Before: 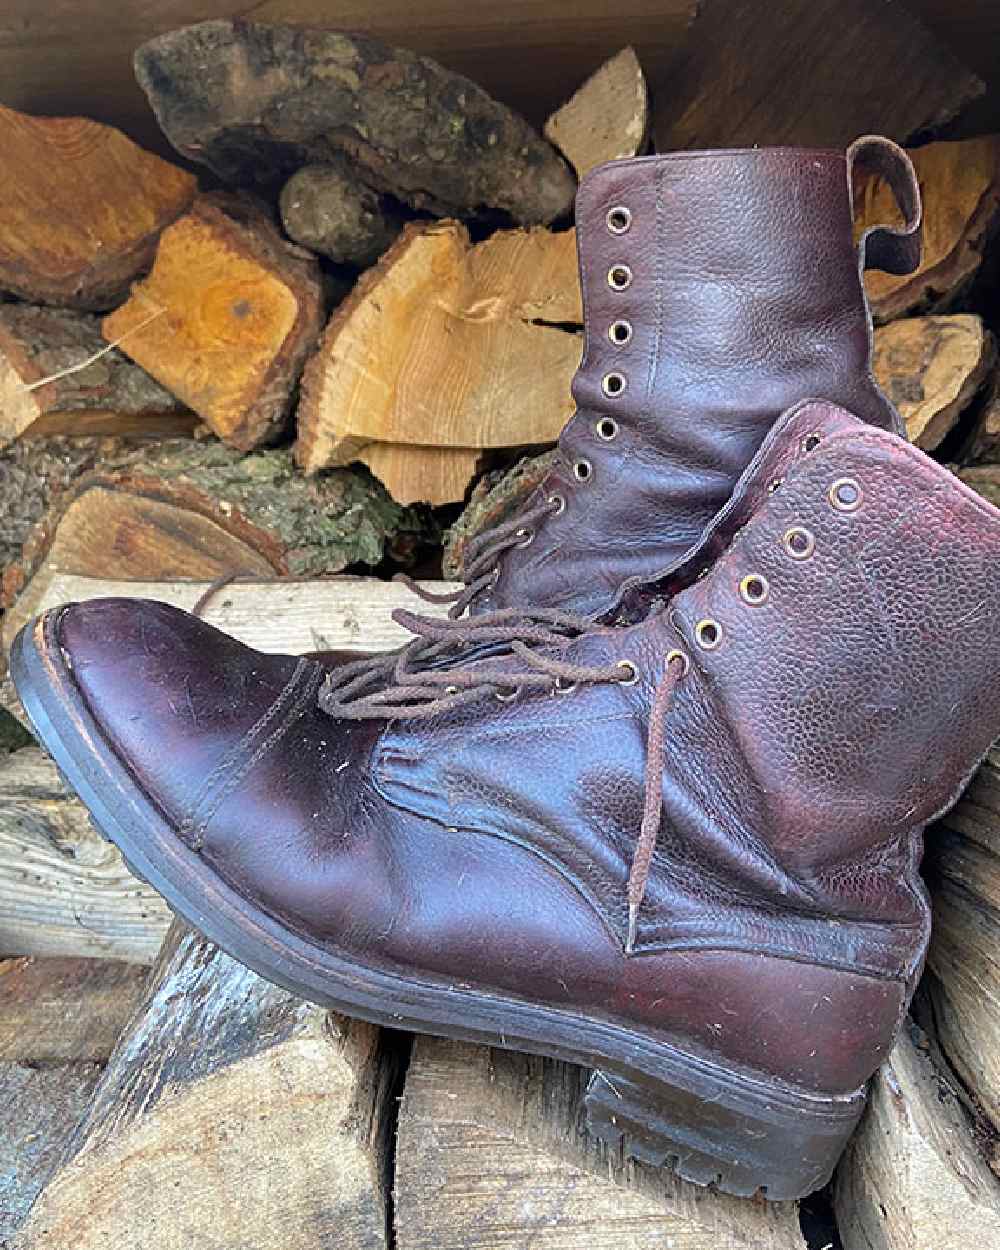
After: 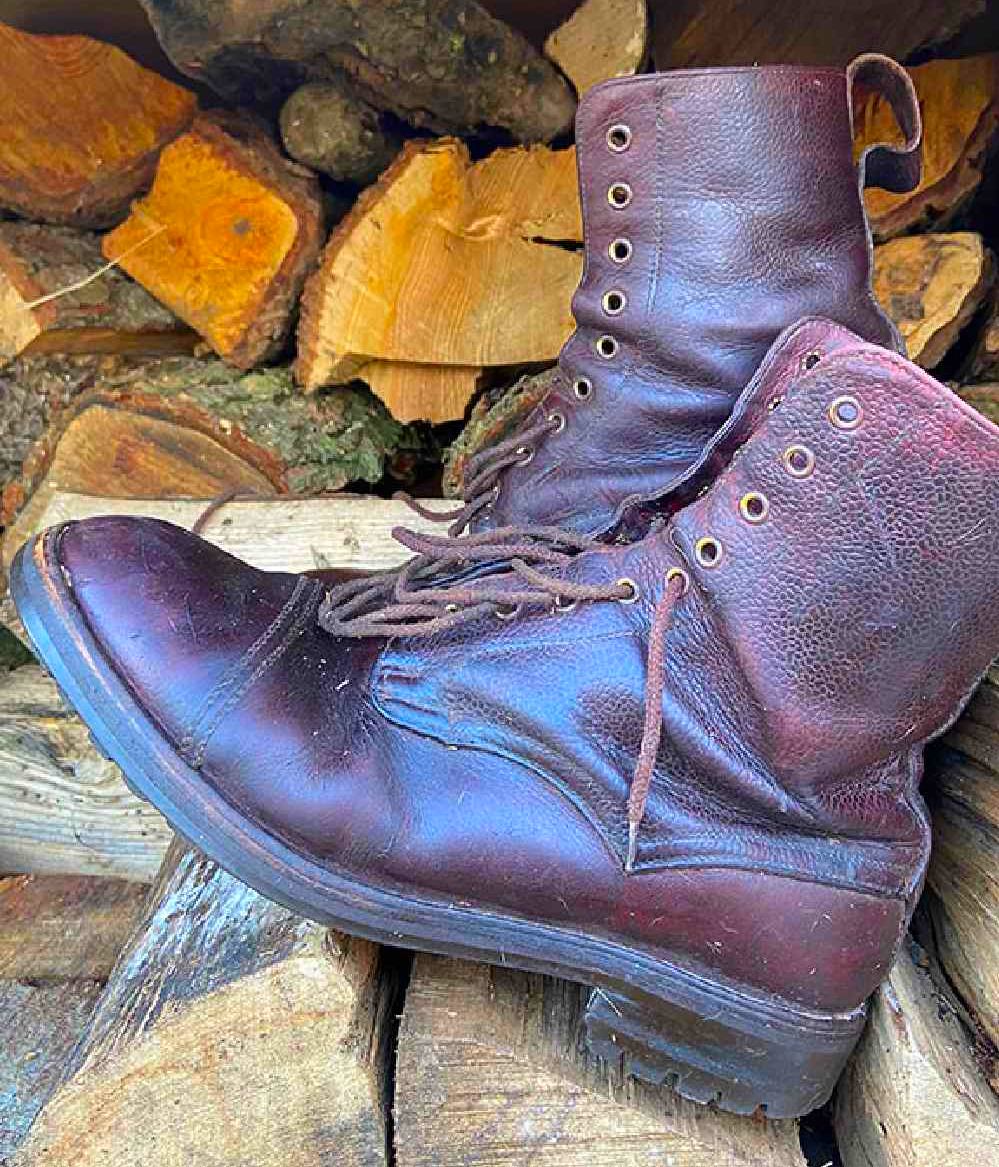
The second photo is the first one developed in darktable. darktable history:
crop and rotate: top 6.59%
contrast brightness saturation: saturation 0.184
color correction: highlights b* 0.051, saturation 1.27
